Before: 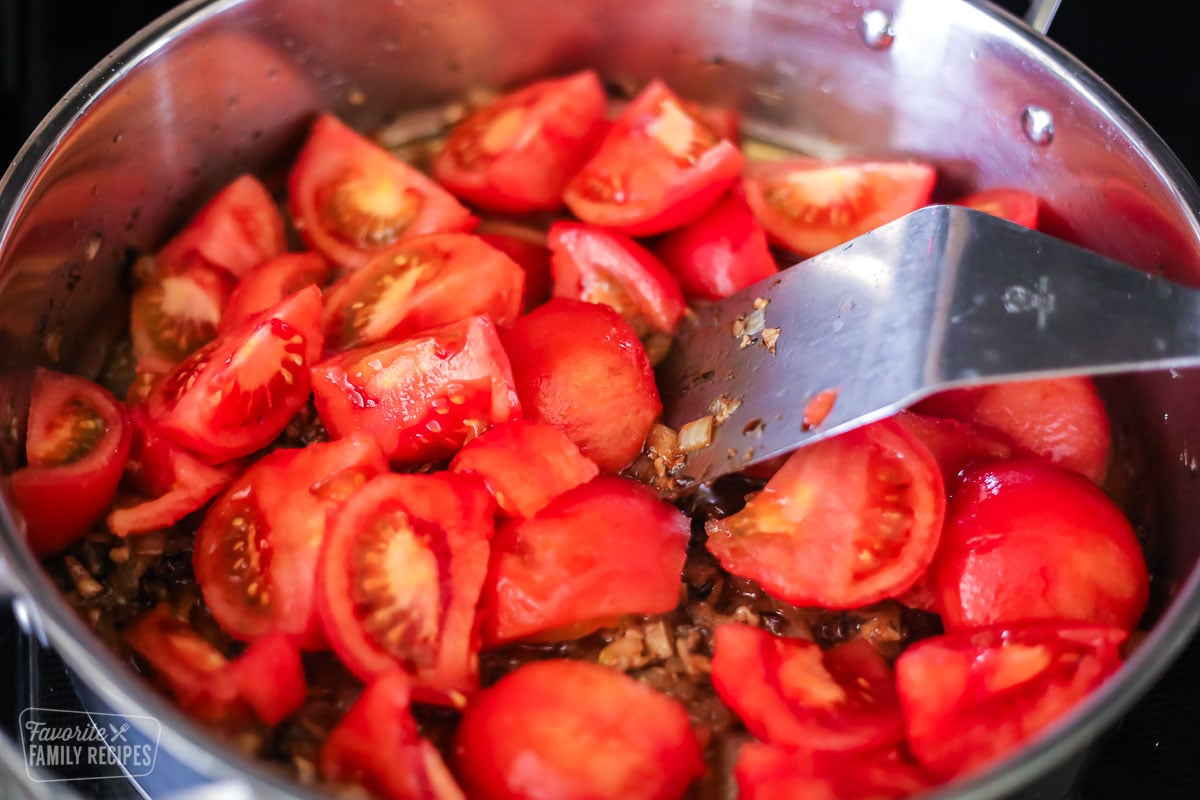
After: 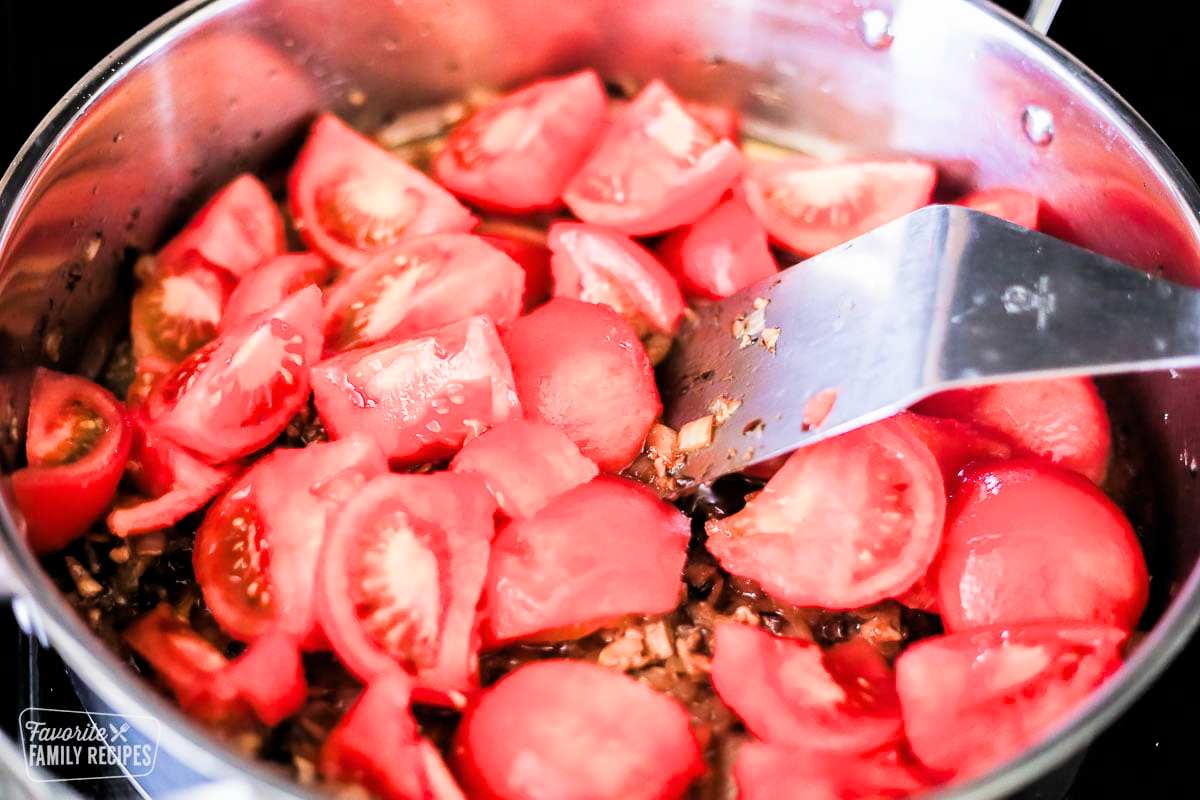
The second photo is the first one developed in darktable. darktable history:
filmic rgb: black relative exposure -5 EV, hardness 2.88, contrast 1.3, highlights saturation mix -30%
exposure: black level correction 0, exposure 1.2 EV, compensate highlight preservation false
